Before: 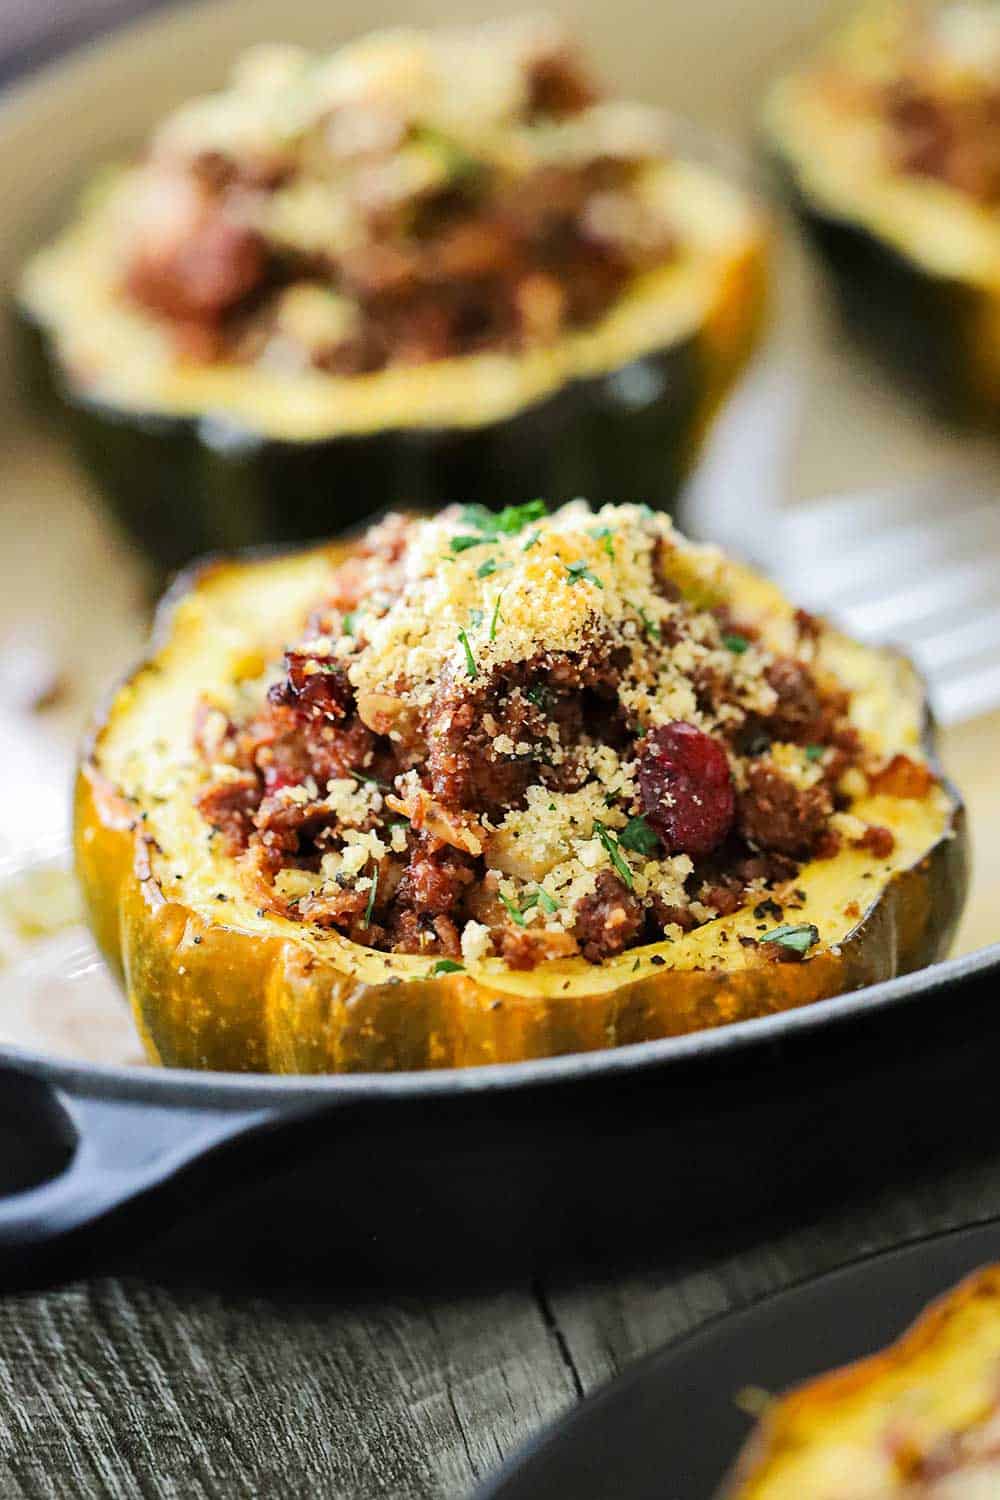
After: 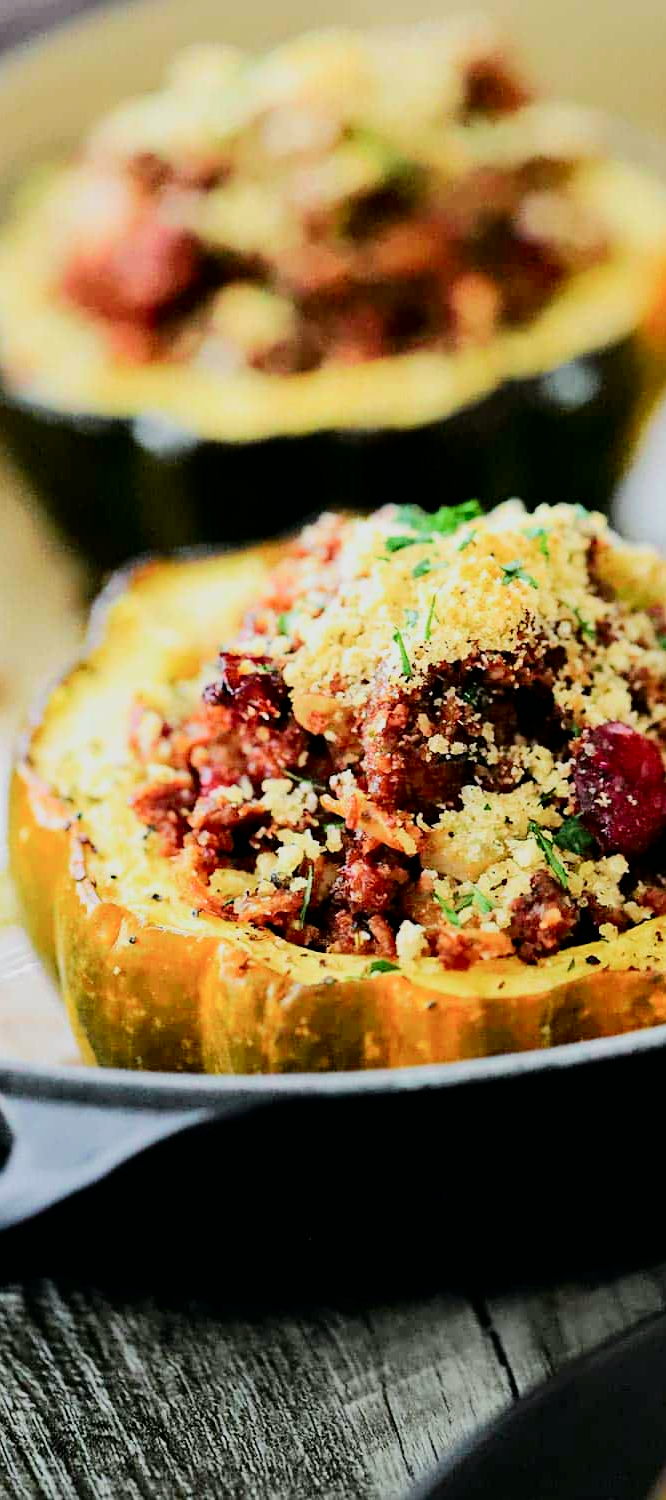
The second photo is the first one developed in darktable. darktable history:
tone curve: curves: ch0 [(0, 0) (0.035, 0.011) (0.133, 0.076) (0.285, 0.265) (0.491, 0.541) (0.617, 0.693) (0.704, 0.77) (0.794, 0.865) (0.895, 0.938) (1, 0.976)]; ch1 [(0, 0) (0.318, 0.278) (0.444, 0.427) (0.502, 0.497) (0.543, 0.547) (0.601, 0.641) (0.746, 0.764) (1, 1)]; ch2 [(0, 0) (0.316, 0.292) (0.381, 0.37) (0.423, 0.448) (0.476, 0.482) (0.502, 0.5) (0.543, 0.547) (0.587, 0.613) (0.642, 0.672) (0.704, 0.727) (0.865, 0.827) (1, 0.951)], color space Lab, independent channels, preserve colors none
filmic rgb: black relative exposure -7.65 EV, white relative exposure 4.56 EV, hardness 3.61, color science v6 (2022)
crop and rotate: left 6.51%, right 26.844%
